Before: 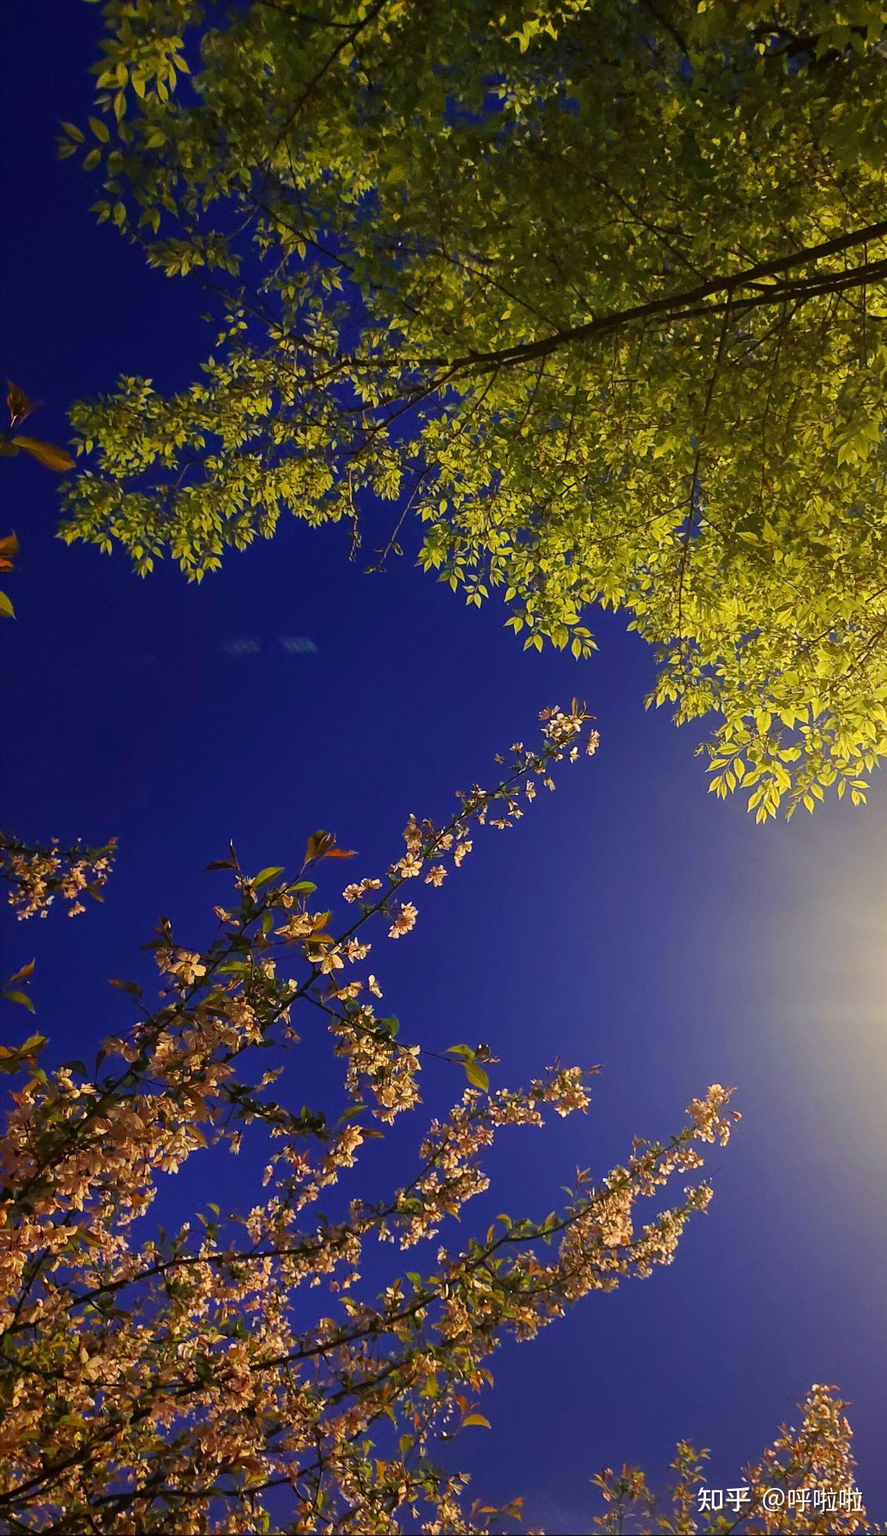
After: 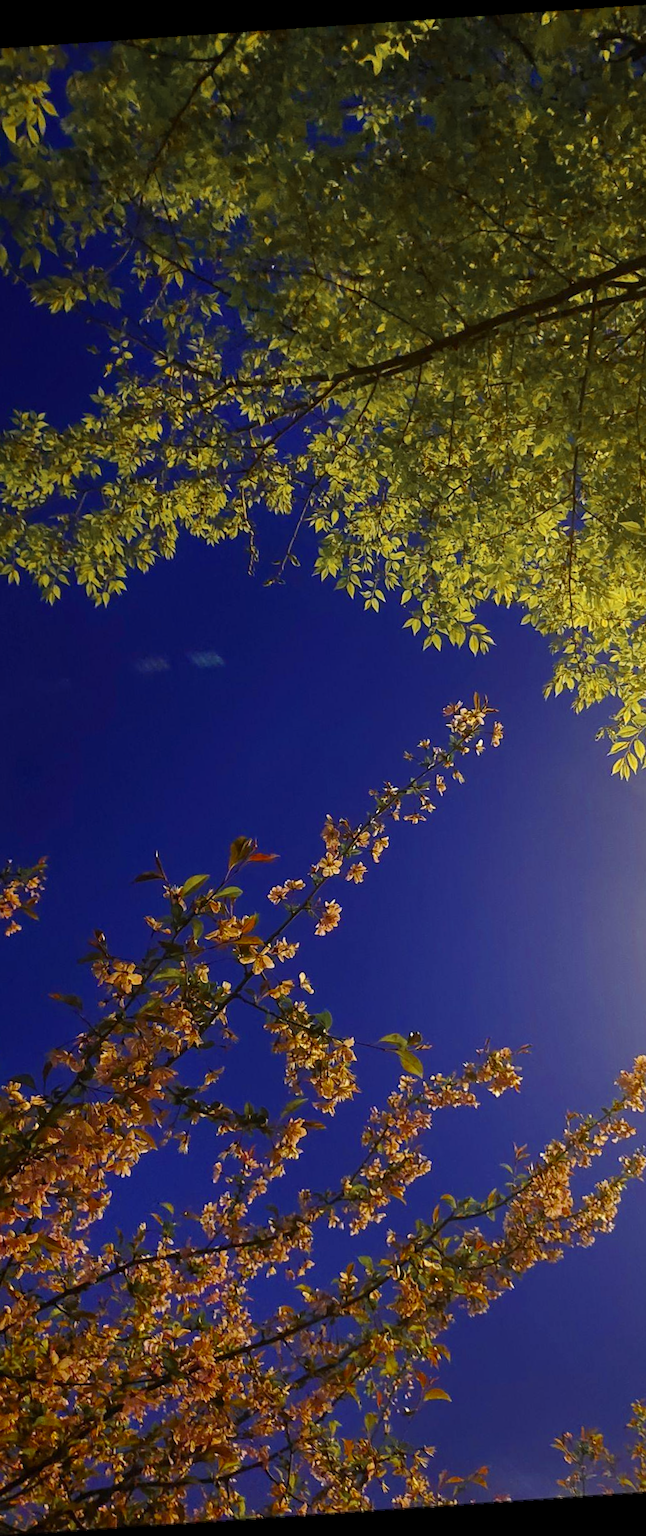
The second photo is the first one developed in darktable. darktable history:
color zones: curves: ch0 [(0.11, 0.396) (0.195, 0.36) (0.25, 0.5) (0.303, 0.412) (0.357, 0.544) (0.75, 0.5) (0.967, 0.328)]; ch1 [(0, 0.468) (0.112, 0.512) (0.202, 0.6) (0.25, 0.5) (0.307, 0.352) (0.357, 0.544) (0.75, 0.5) (0.963, 0.524)]
crop and rotate: left 13.537%, right 19.796%
rotate and perspective: rotation -4.2°, shear 0.006, automatic cropping off
